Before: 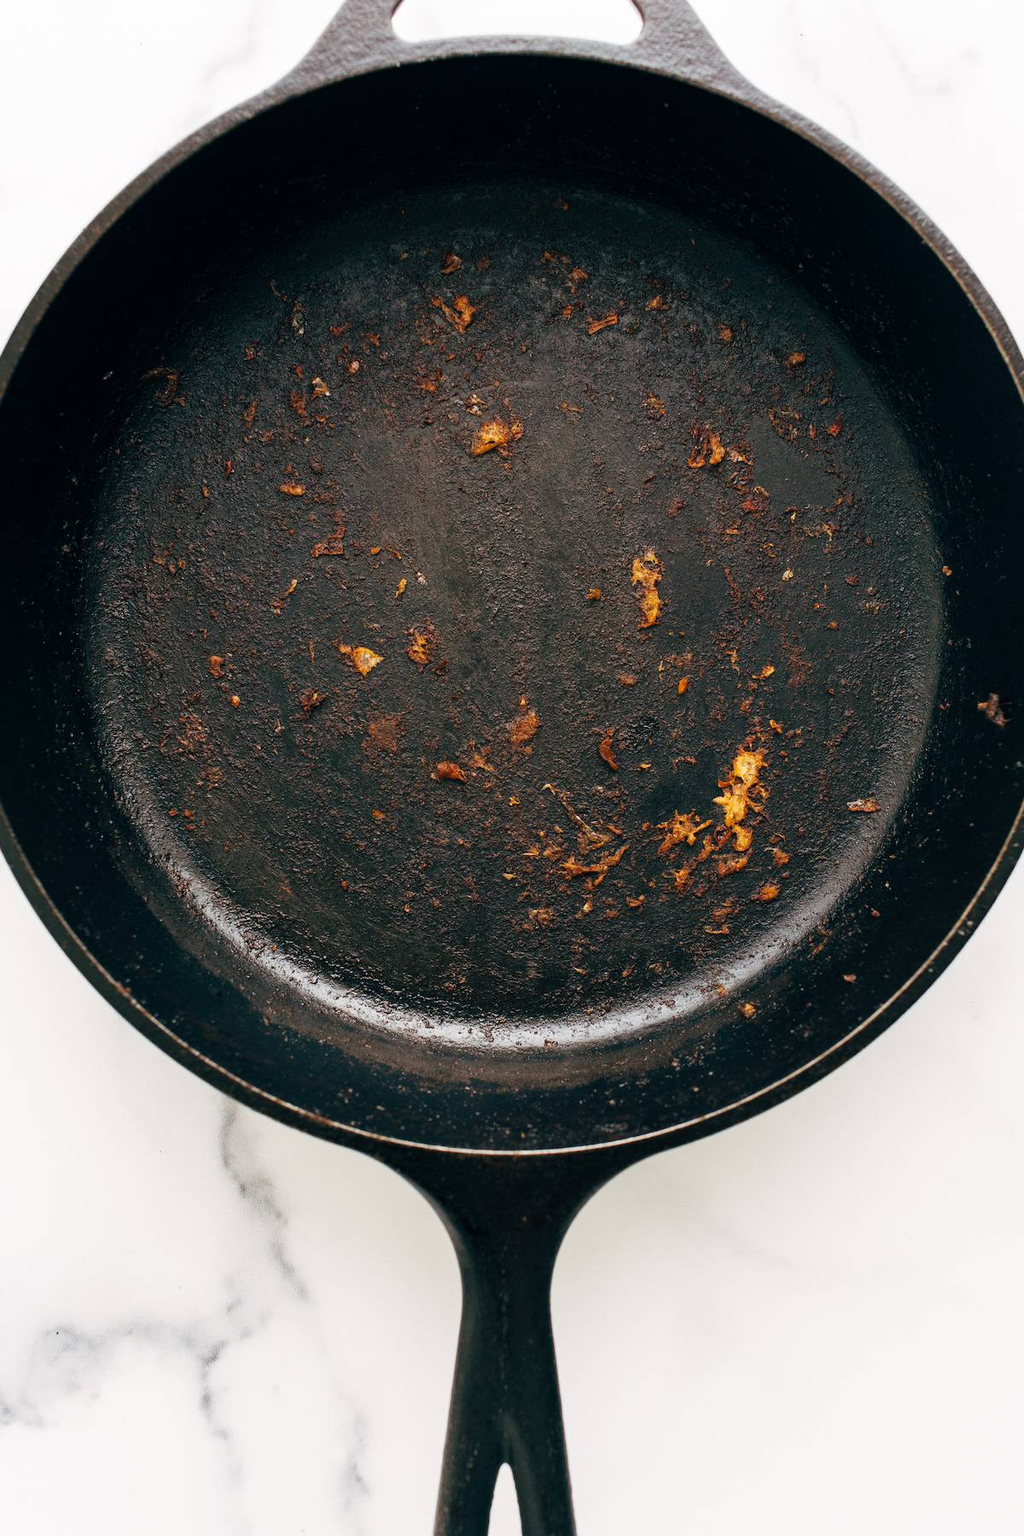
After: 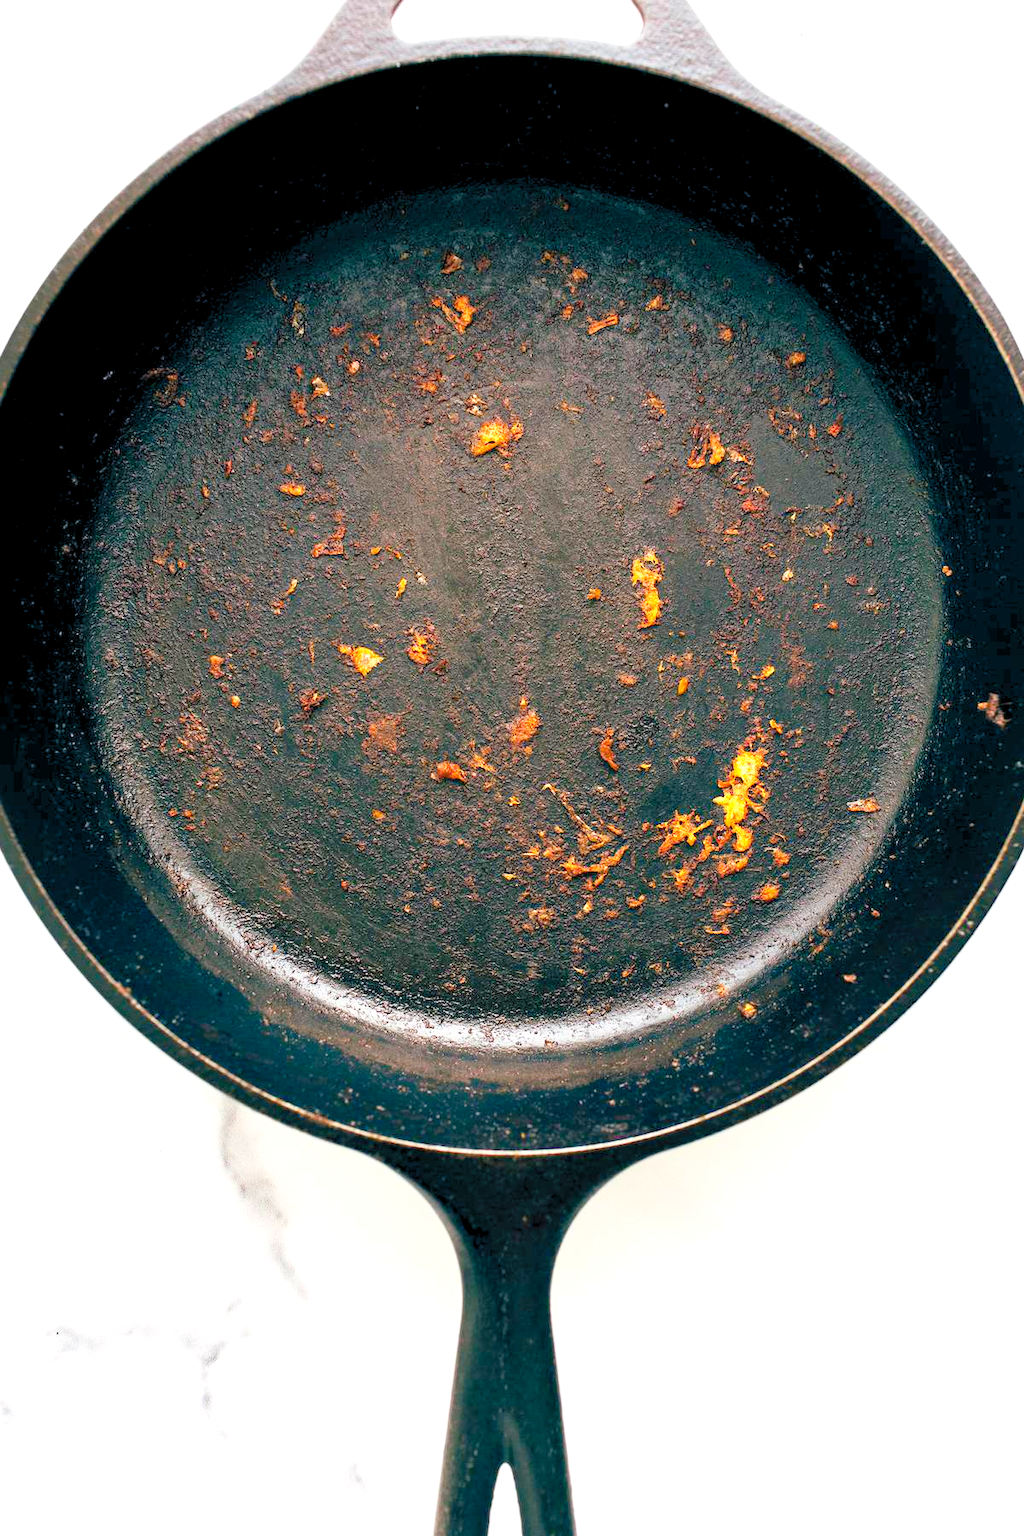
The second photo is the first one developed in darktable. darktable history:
color correction: highlights b* -0.013, saturation 1.06
color balance rgb: perceptual saturation grading › global saturation 19.347%, contrast -9.868%
color zones: curves: ch0 [(0, 0.558) (0.143, 0.559) (0.286, 0.529) (0.429, 0.505) (0.571, 0.5) (0.714, 0.5) (0.857, 0.5) (1, 0.558)]; ch1 [(0, 0.469) (0.01, 0.469) (0.12, 0.446) (0.248, 0.469) (0.5, 0.5) (0.748, 0.5) (0.99, 0.469) (1, 0.469)]
levels: levels [0.036, 0.364, 0.827]
